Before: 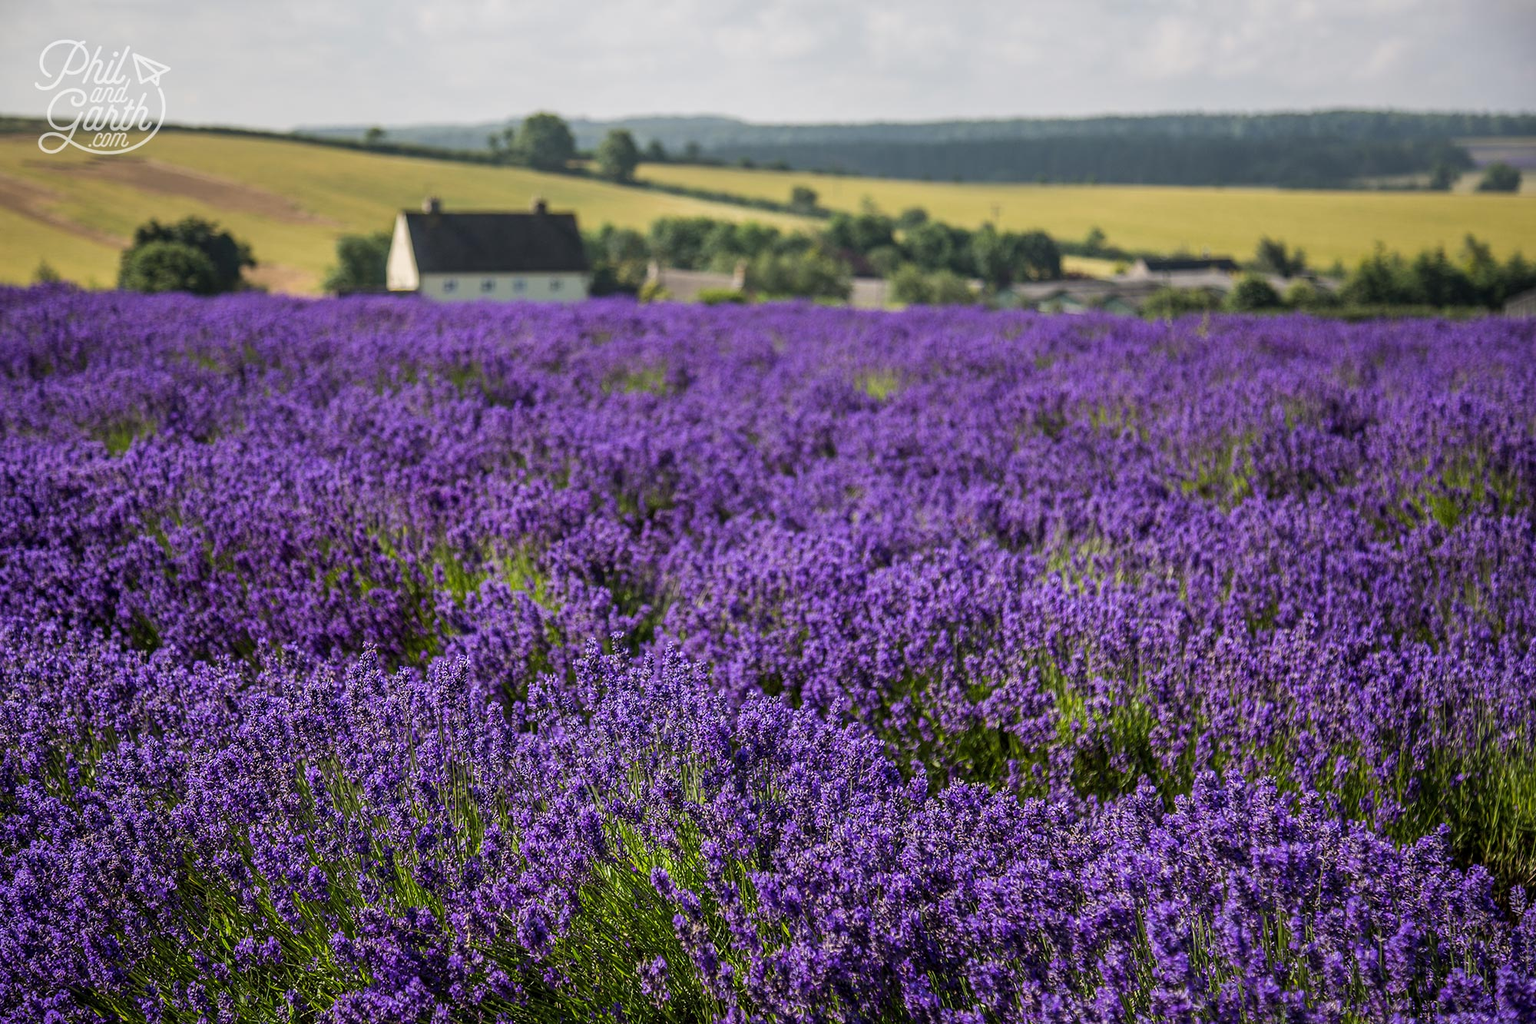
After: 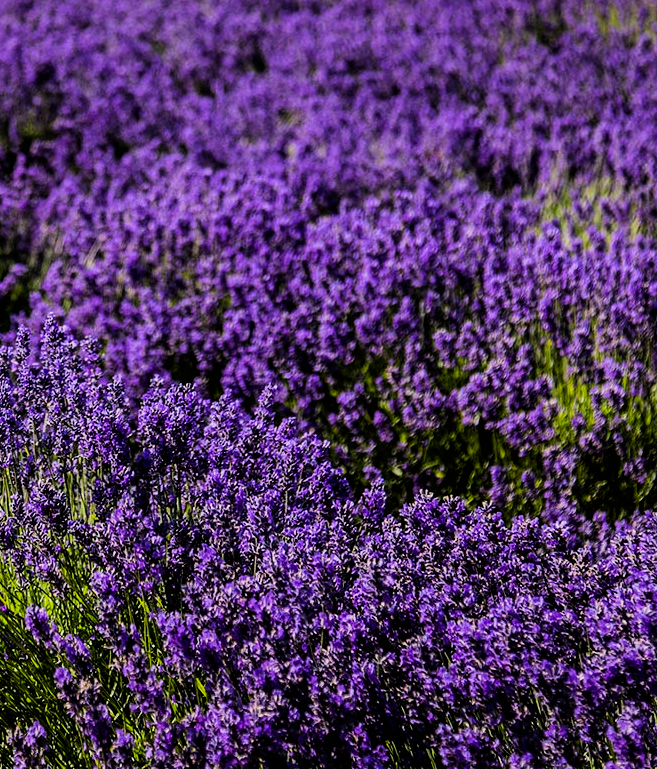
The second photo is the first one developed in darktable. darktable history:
filmic rgb: black relative exposure -5.09 EV, white relative exposure 3.53 EV, hardness 3.16, contrast 1.408, highlights saturation mix -30.02%
color balance rgb: perceptual saturation grading › global saturation 29.532%
crop: left 41.128%, top 39.261%, right 25.623%, bottom 3.042%
